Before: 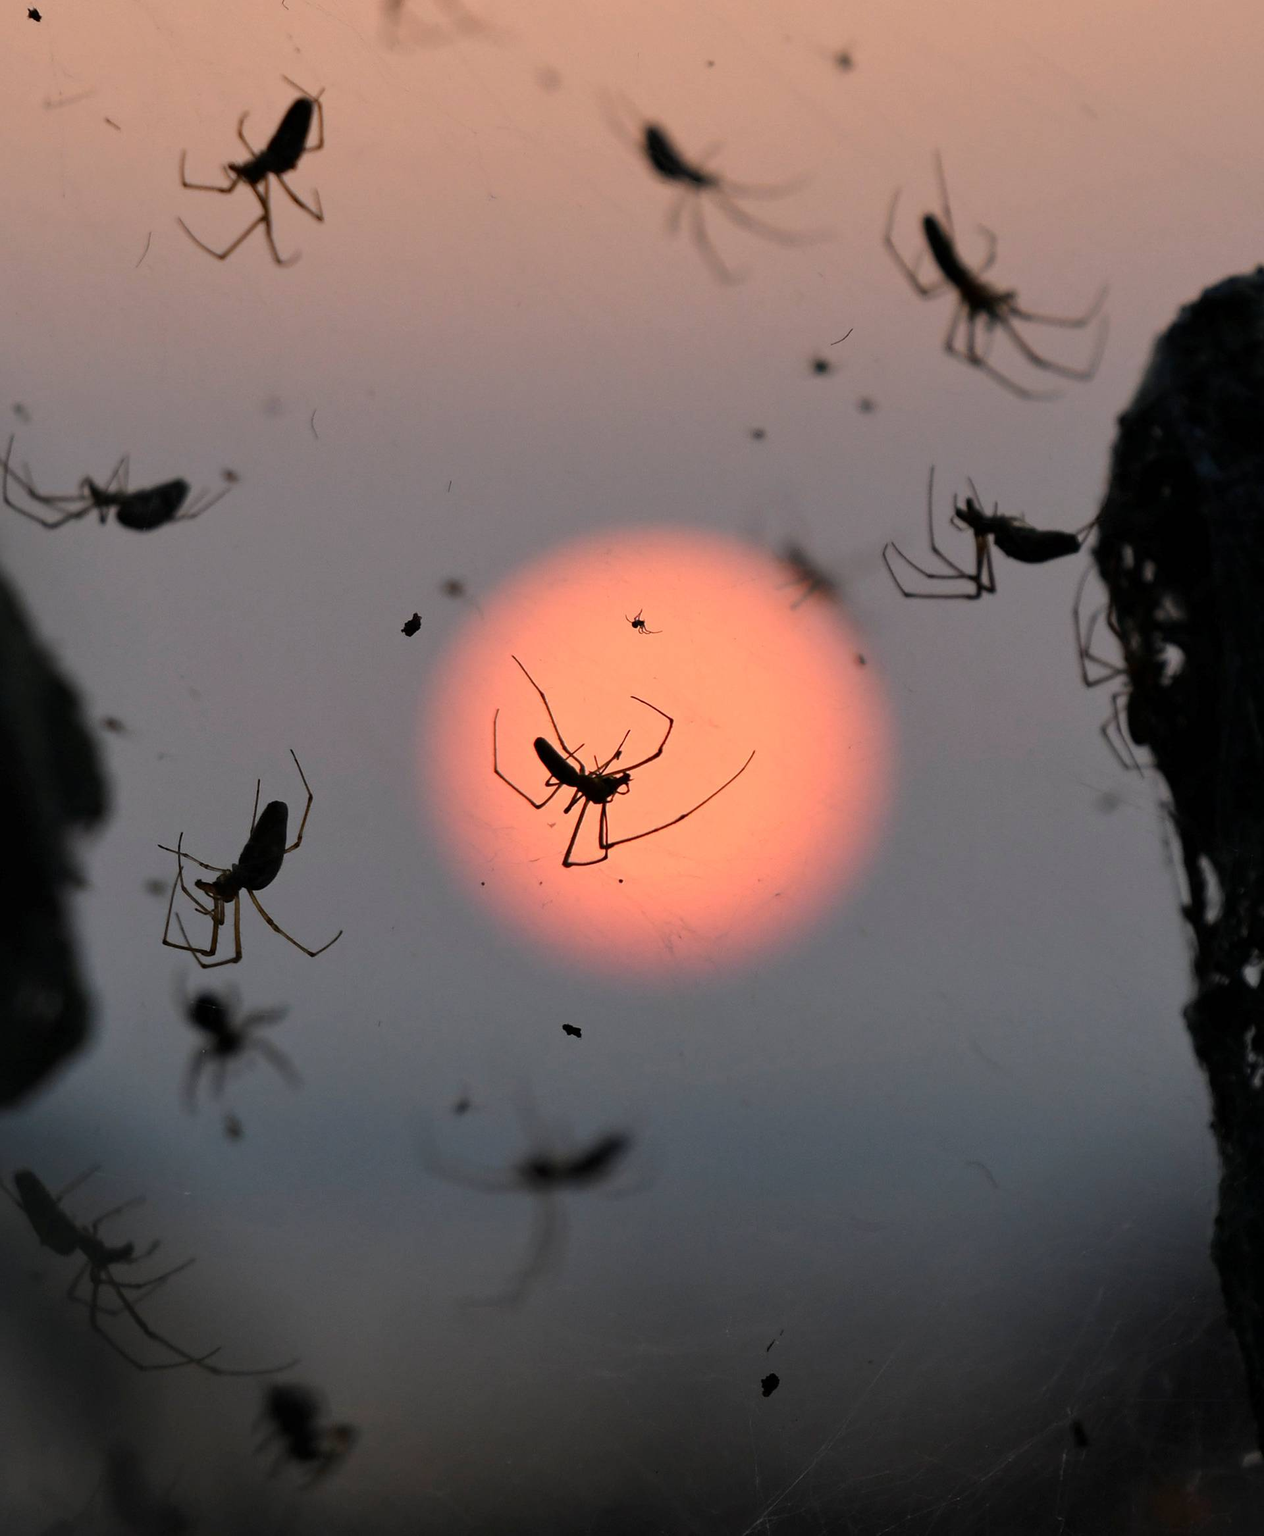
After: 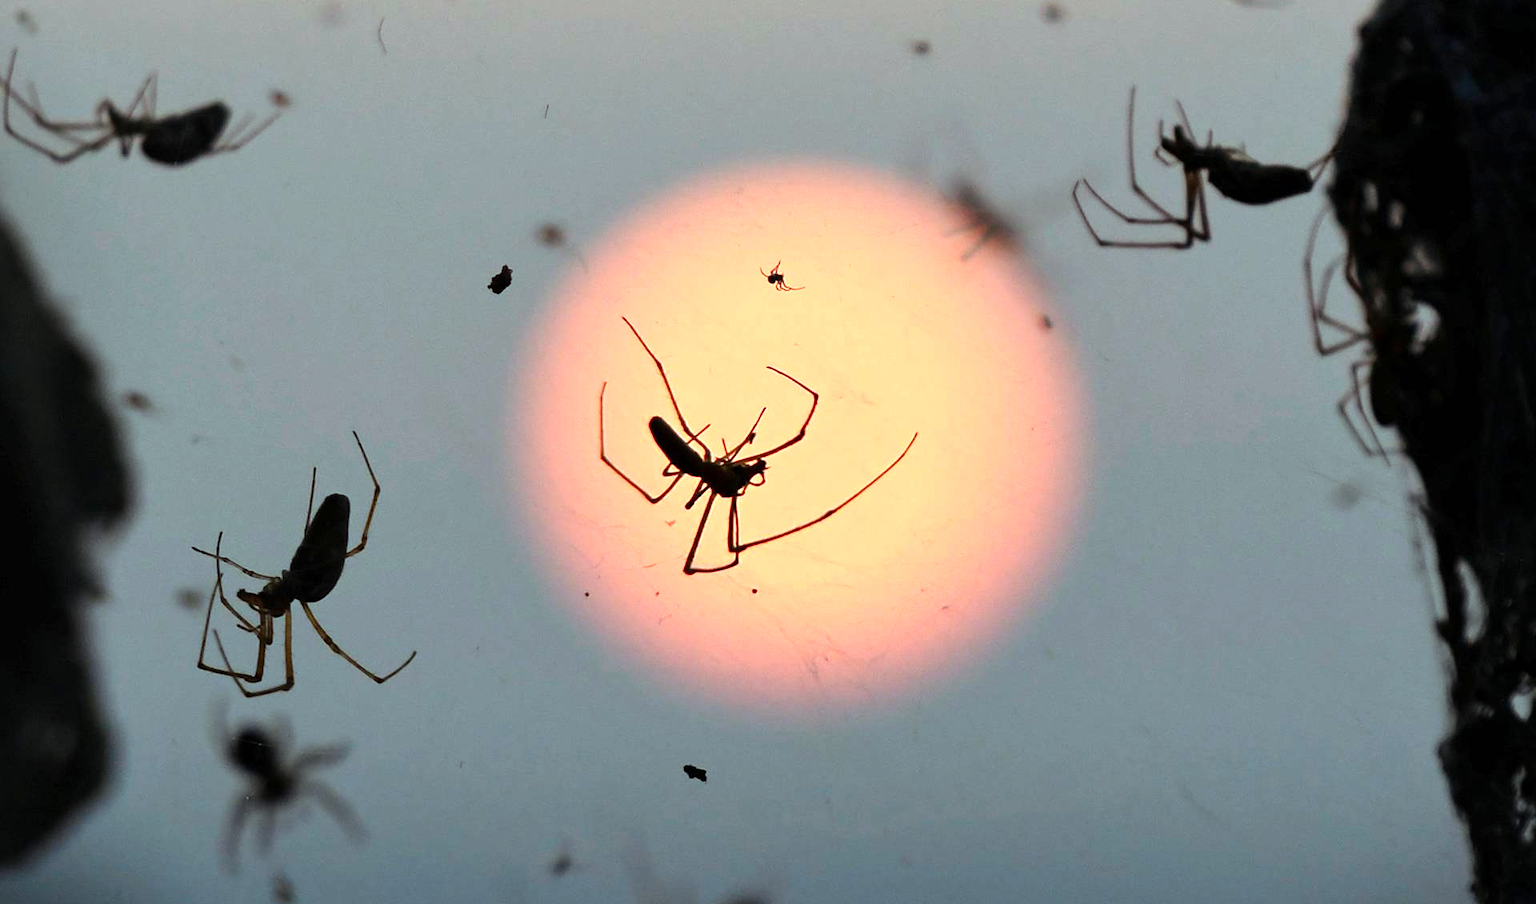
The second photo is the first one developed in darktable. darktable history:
levels: levels [0, 0.394, 0.787]
color balance rgb: highlights gain › chroma 5.383%, highlights gain › hue 194.19°, perceptual saturation grading › global saturation -0.199%, global vibrance 20%
crop and rotate: top 25.71%, bottom 25.831%
